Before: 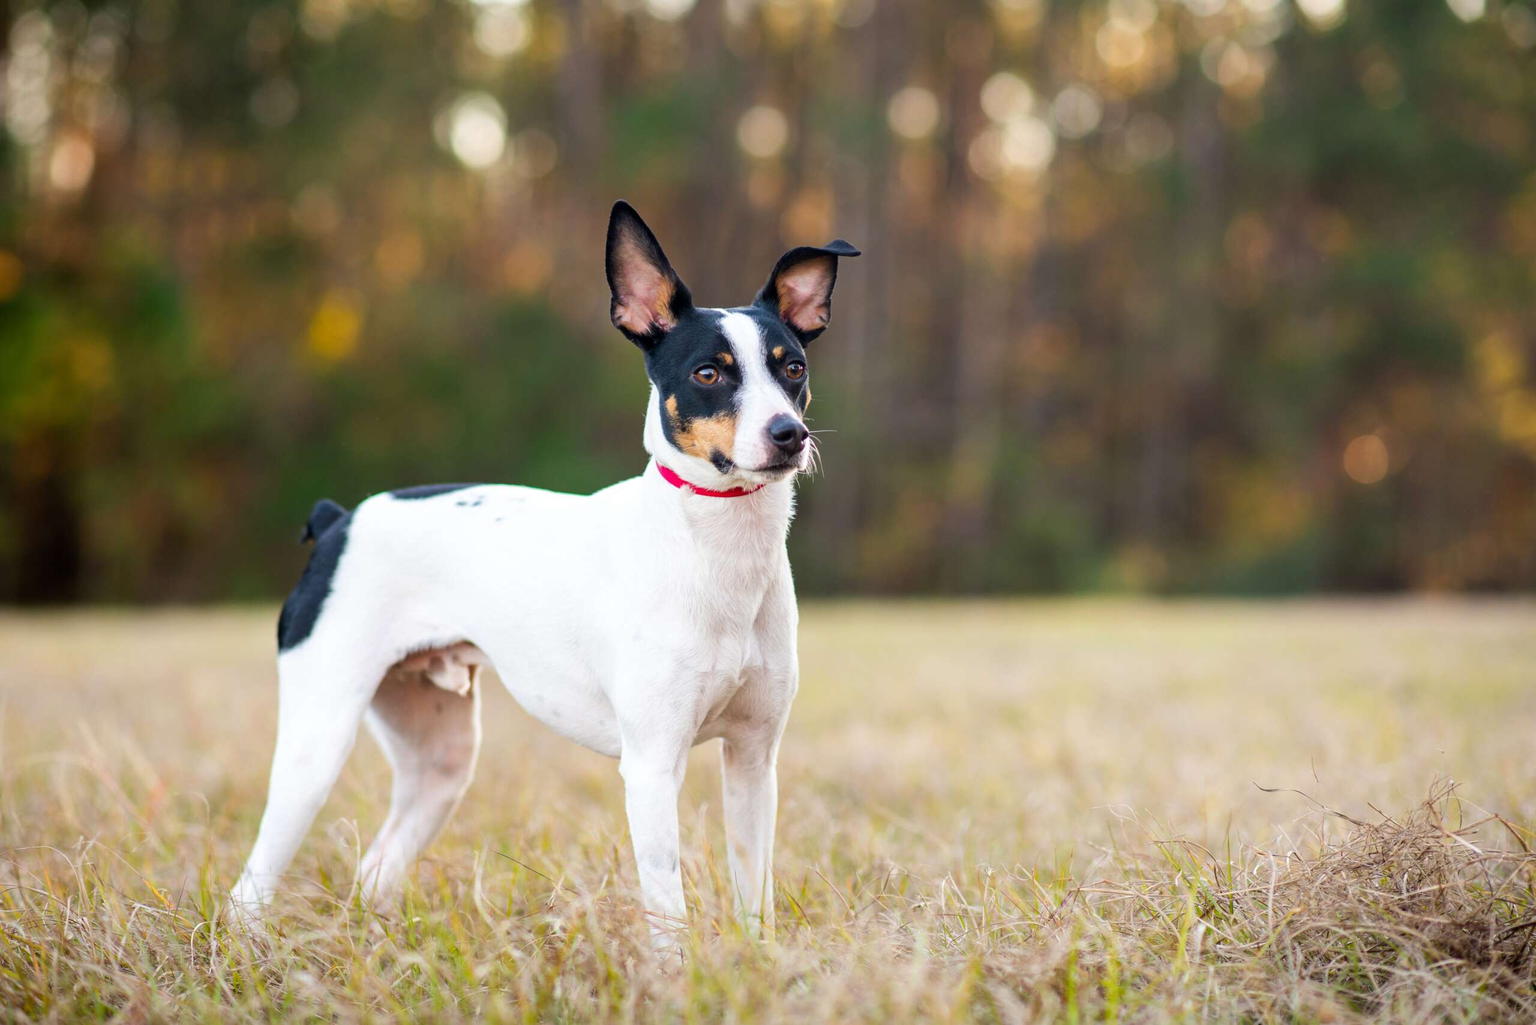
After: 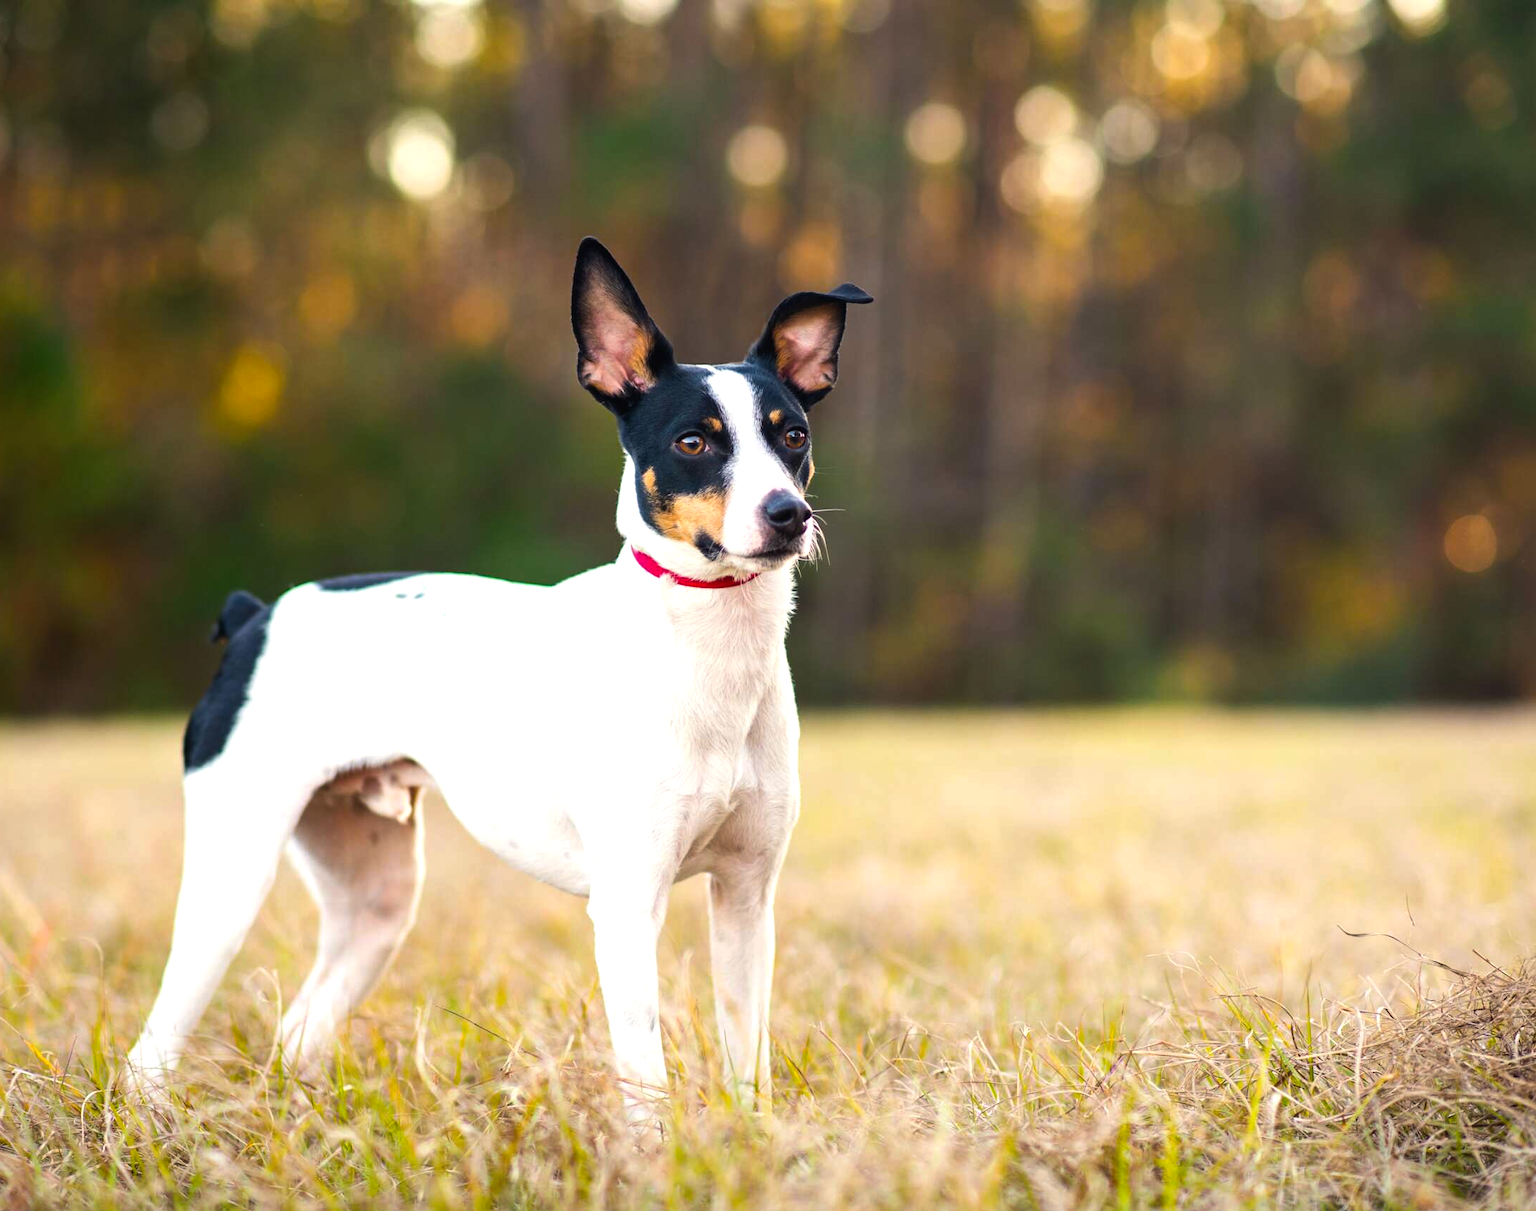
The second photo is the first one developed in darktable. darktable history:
crop: left 7.999%, right 7.424%
contrast brightness saturation: saturation -0.066
color balance rgb: shadows lift › luminance -20.204%, highlights gain › chroma 2.193%, highlights gain › hue 75.34°, global offset › luminance 0.283%, perceptual saturation grading › global saturation 19.576%, perceptual brilliance grading › highlights 10.779%, perceptual brilliance grading › shadows -10.783%, global vibrance 20%
